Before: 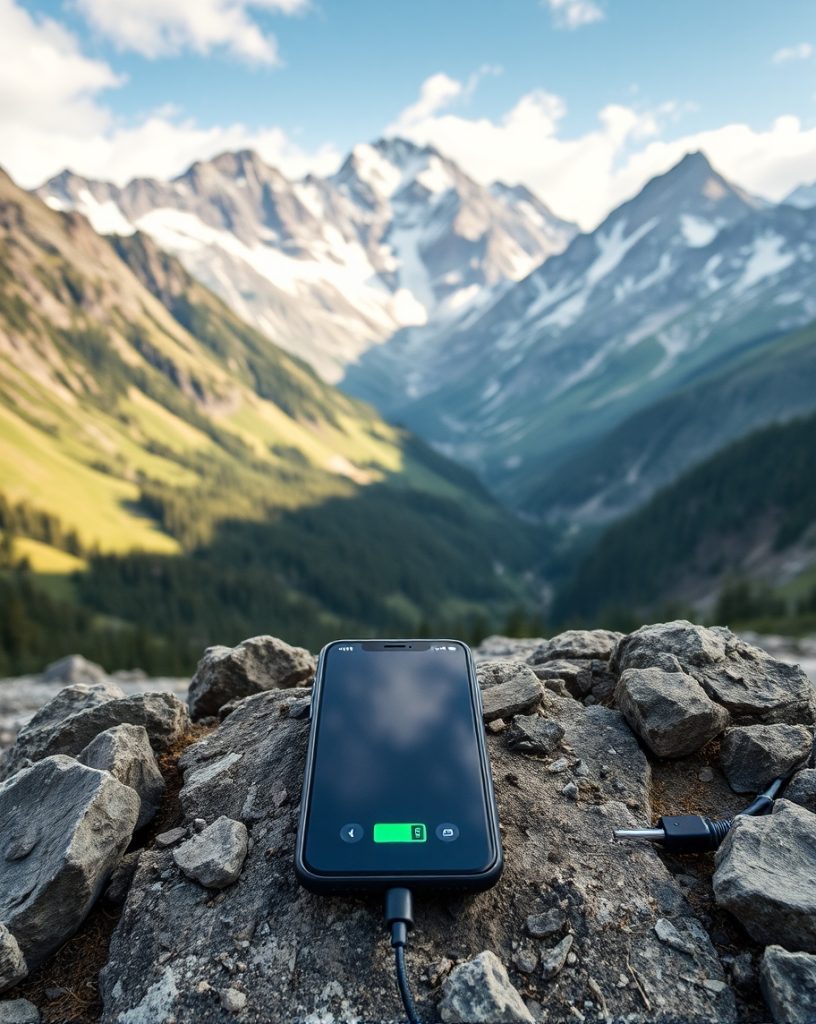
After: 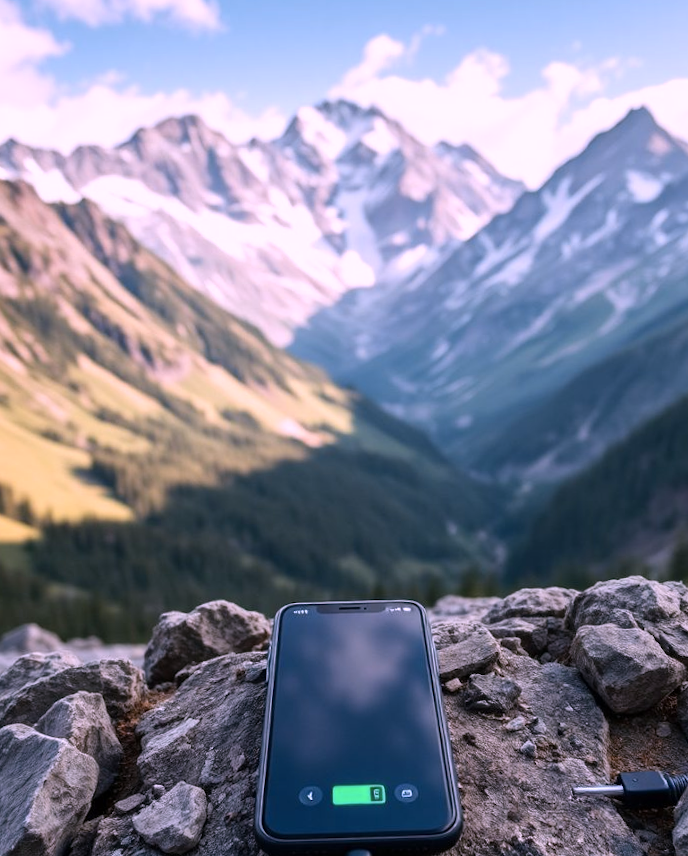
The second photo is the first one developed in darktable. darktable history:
crop and rotate: left 7.196%, top 4.574%, right 10.605%, bottom 13.178%
color correction: highlights a* 15.46, highlights b* -20.56
rotate and perspective: rotation -1.24°, automatic cropping off
tone curve: curves: ch0 [(0, 0) (0.003, 0.003) (0.011, 0.011) (0.025, 0.025) (0.044, 0.045) (0.069, 0.07) (0.1, 0.1) (0.136, 0.137) (0.177, 0.179) (0.224, 0.226) (0.277, 0.279) (0.335, 0.338) (0.399, 0.402) (0.468, 0.472) (0.543, 0.547) (0.623, 0.628) (0.709, 0.715) (0.801, 0.807) (0.898, 0.902) (1, 1)], preserve colors none
